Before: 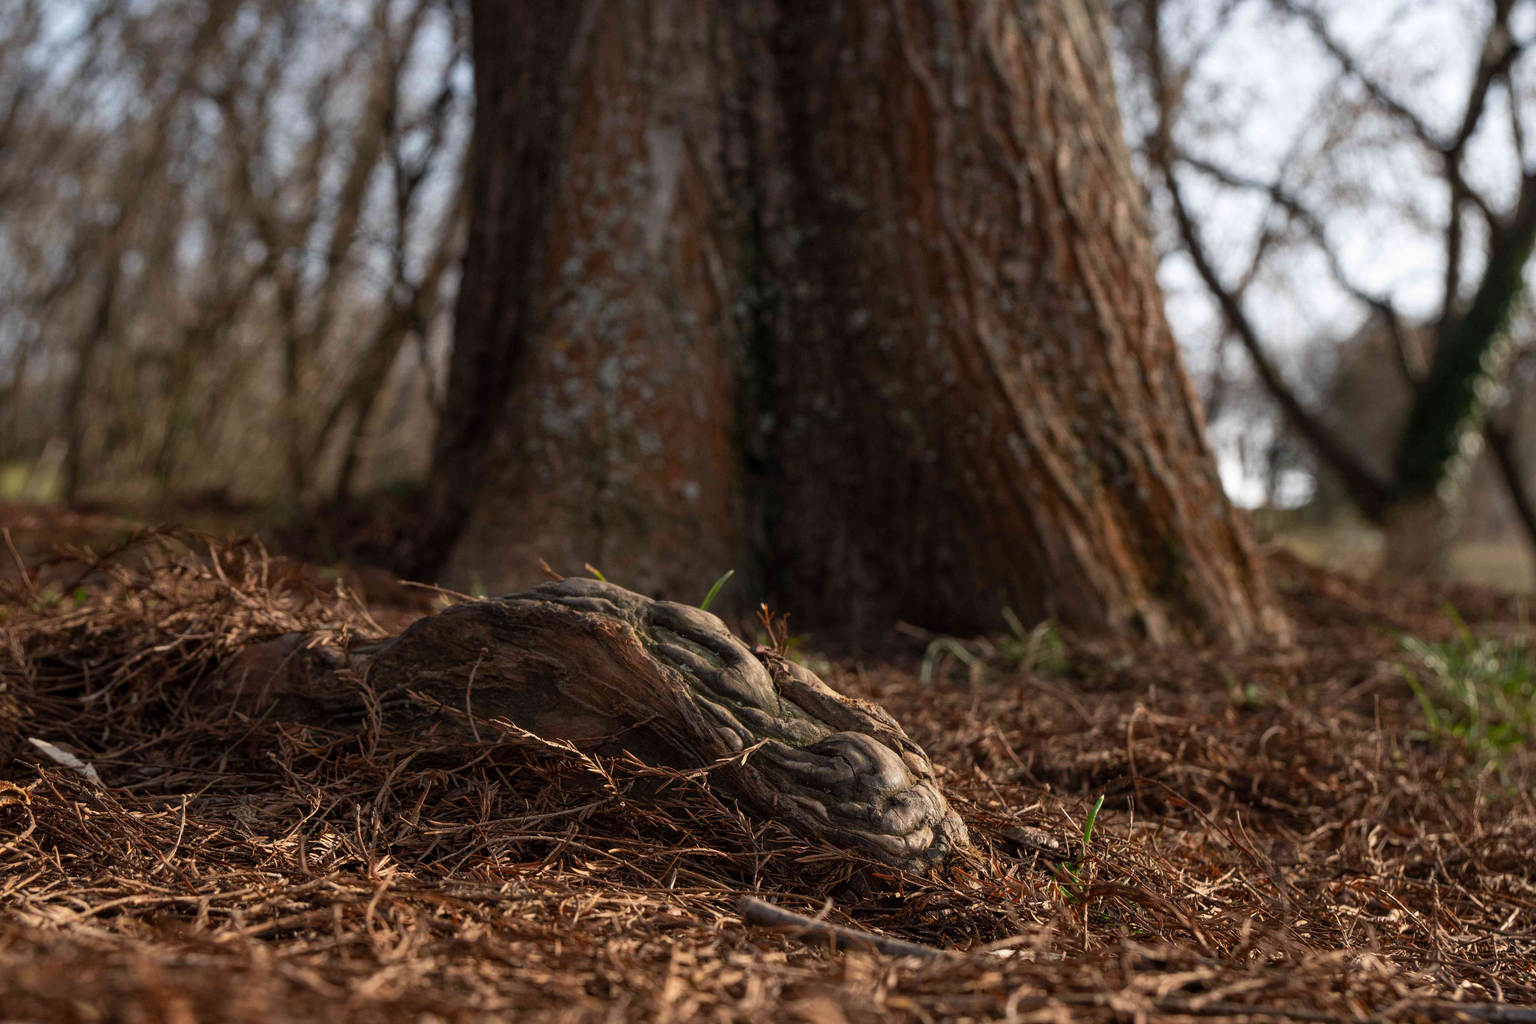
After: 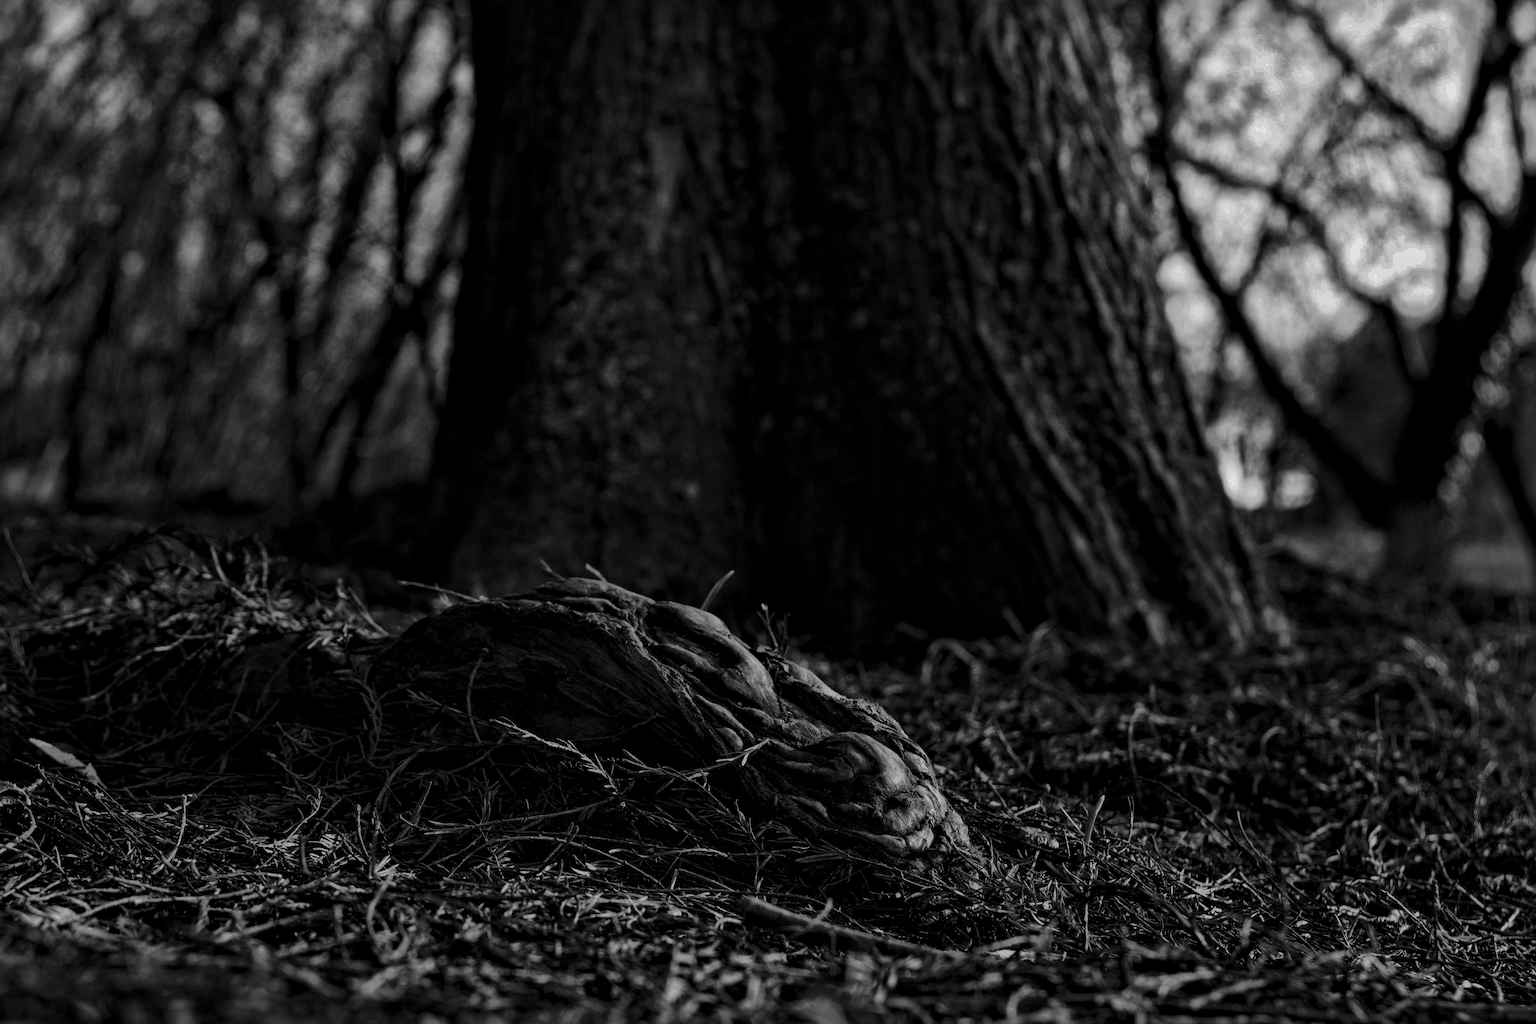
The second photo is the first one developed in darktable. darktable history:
contrast brightness saturation: contrast -0.03, brightness -0.59, saturation -1
color zones: curves: ch0 [(0.11, 0.396) (0.195, 0.36) (0.25, 0.5) (0.303, 0.412) (0.357, 0.544) (0.75, 0.5) (0.967, 0.328)]; ch1 [(0, 0.468) (0.112, 0.512) (0.202, 0.6) (0.25, 0.5) (0.307, 0.352) (0.357, 0.544) (0.75, 0.5) (0.963, 0.524)]
local contrast: mode bilateral grid, contrast 25, coarseness 60, detail 151%, midtone range 0.2
shadows and highlights: shadows 38.43, highlights -74.54
